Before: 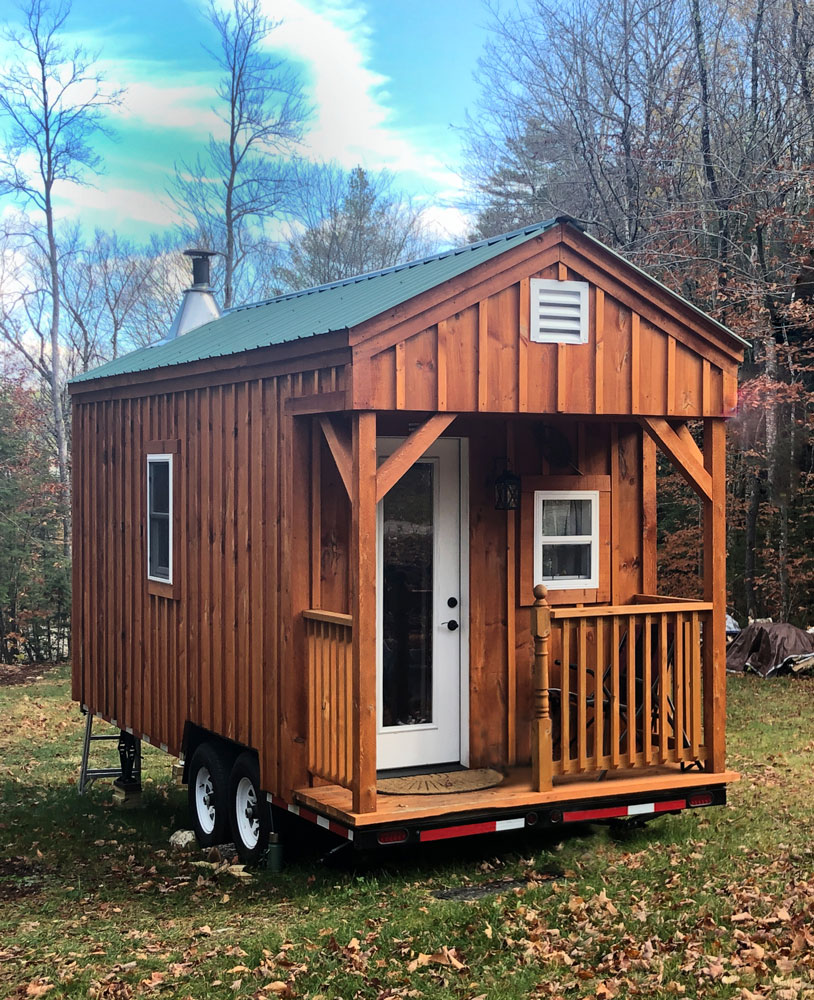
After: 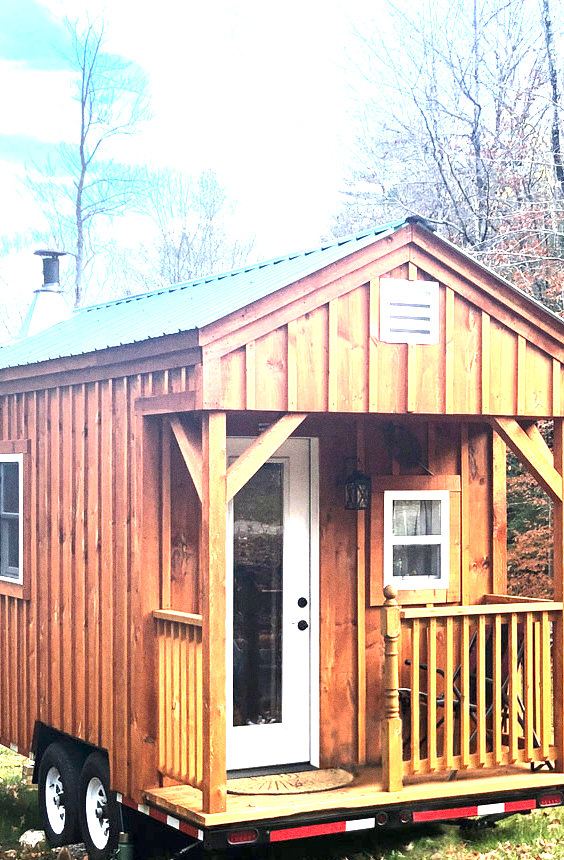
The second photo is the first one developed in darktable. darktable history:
exposure: exposure 2.25 EV, compensate highlight preservation false
crop: left 18.479%, right 12.2%, bottom 13.971%
grain: coarseness 0.09 ISO
